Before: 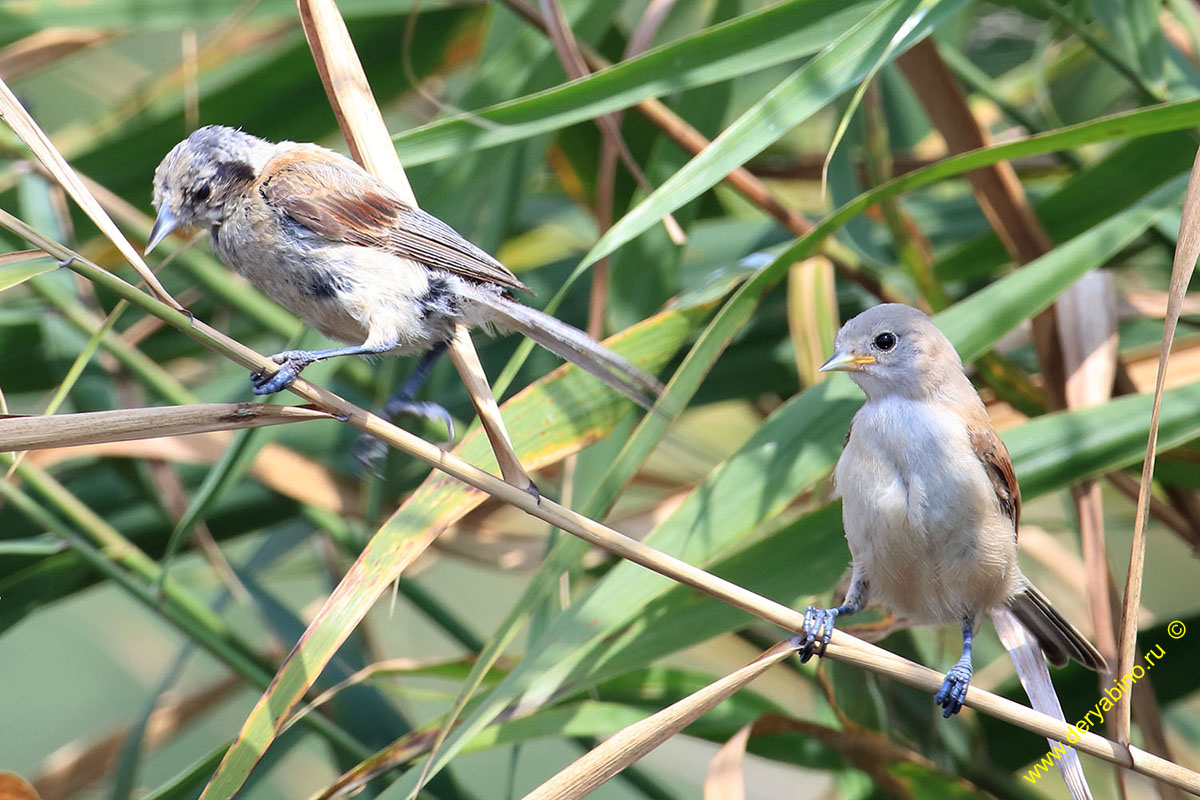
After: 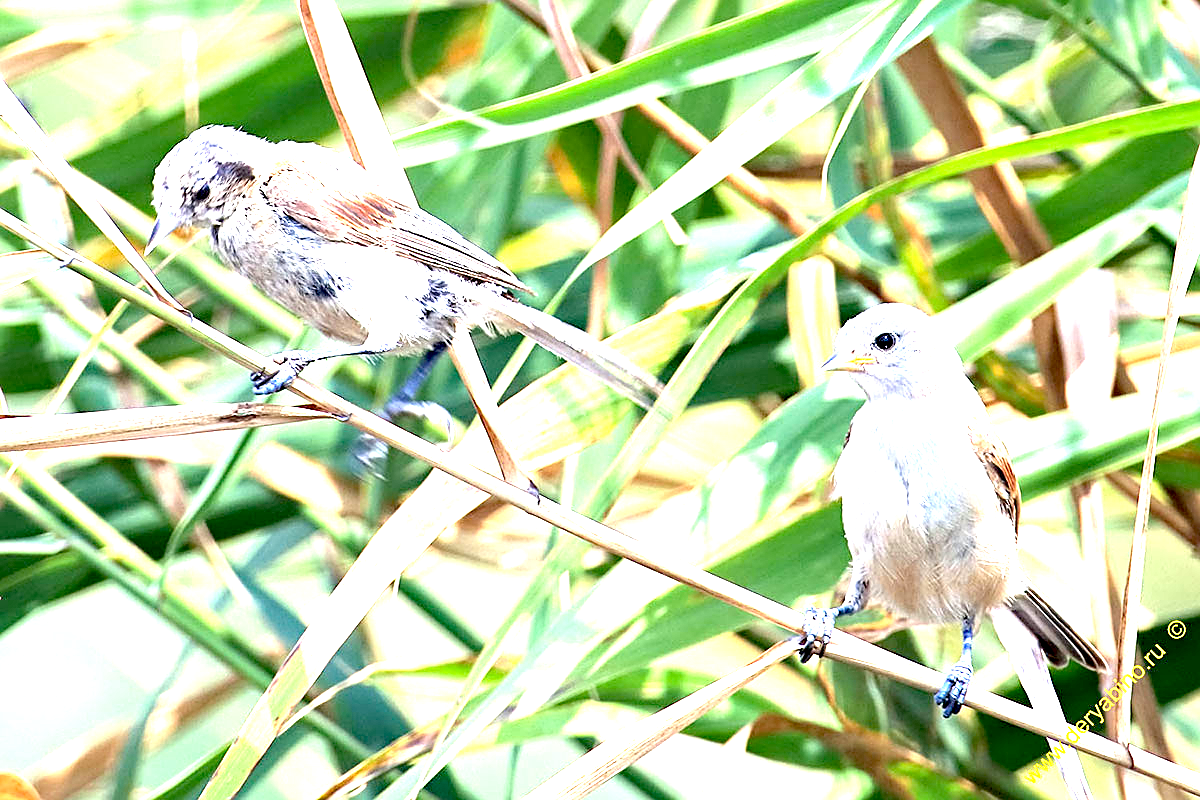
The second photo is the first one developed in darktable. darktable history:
haze removal: compatibility mode true, adaptive false
exposure: black level correction 0.005, exposure 2.064 EV, compensate highlight preservation false
sharpen: on, module defaults
